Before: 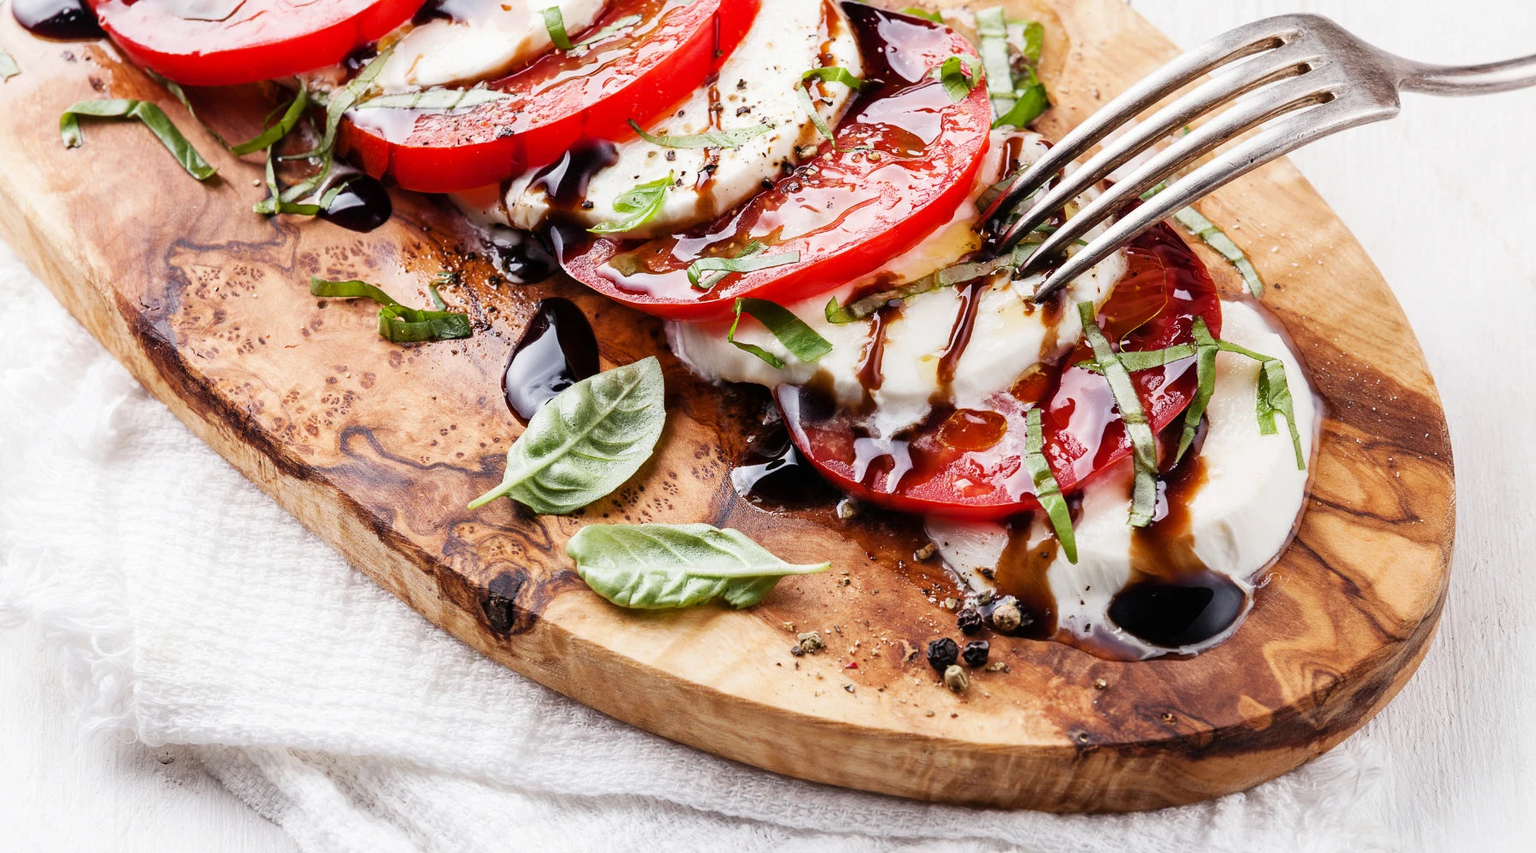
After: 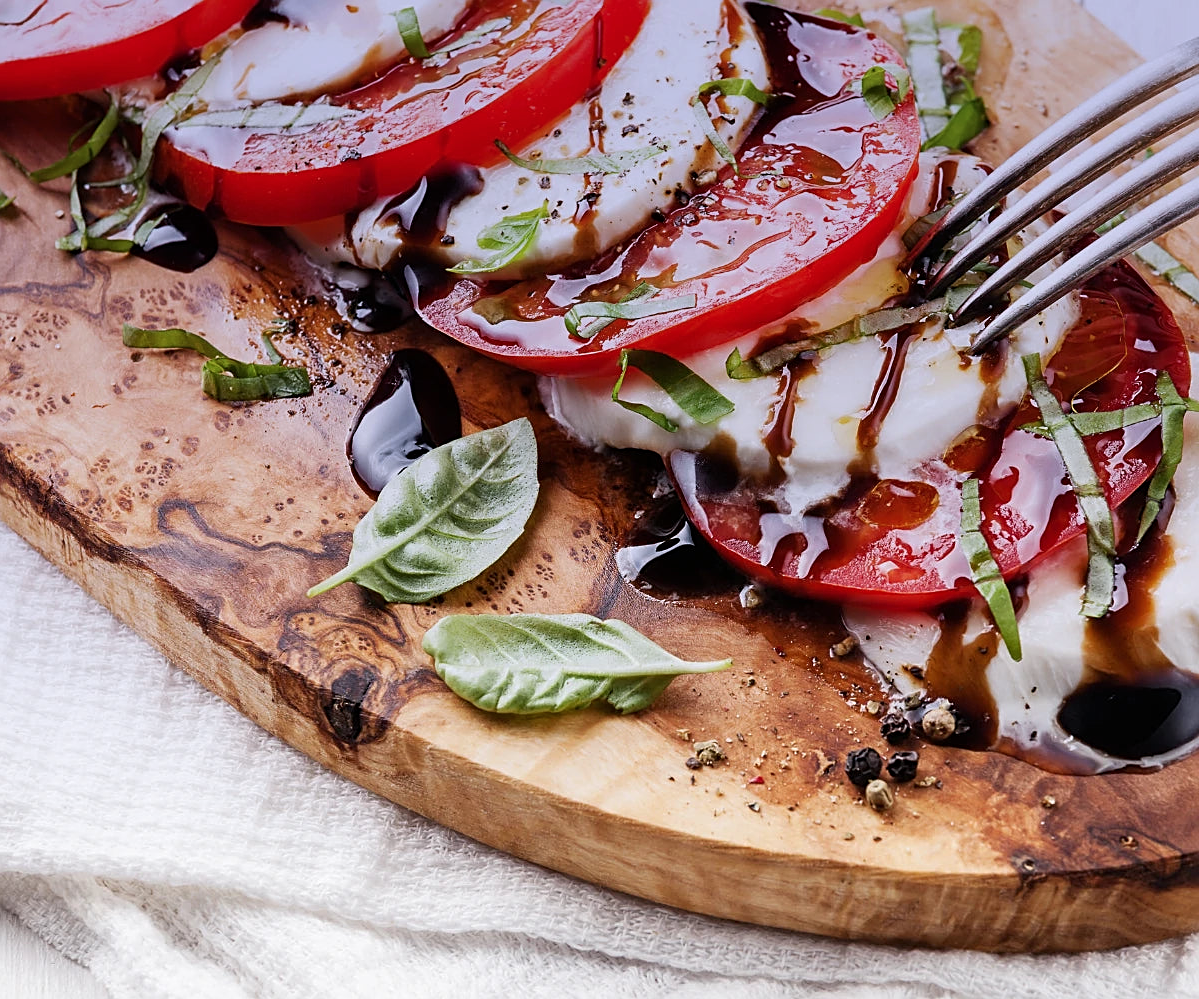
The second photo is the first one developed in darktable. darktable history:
sharpen: on, module defaults
crop and rotate: left 13.409%, right 19.924%
graduated density: hue 238.83°, saturation 50%
